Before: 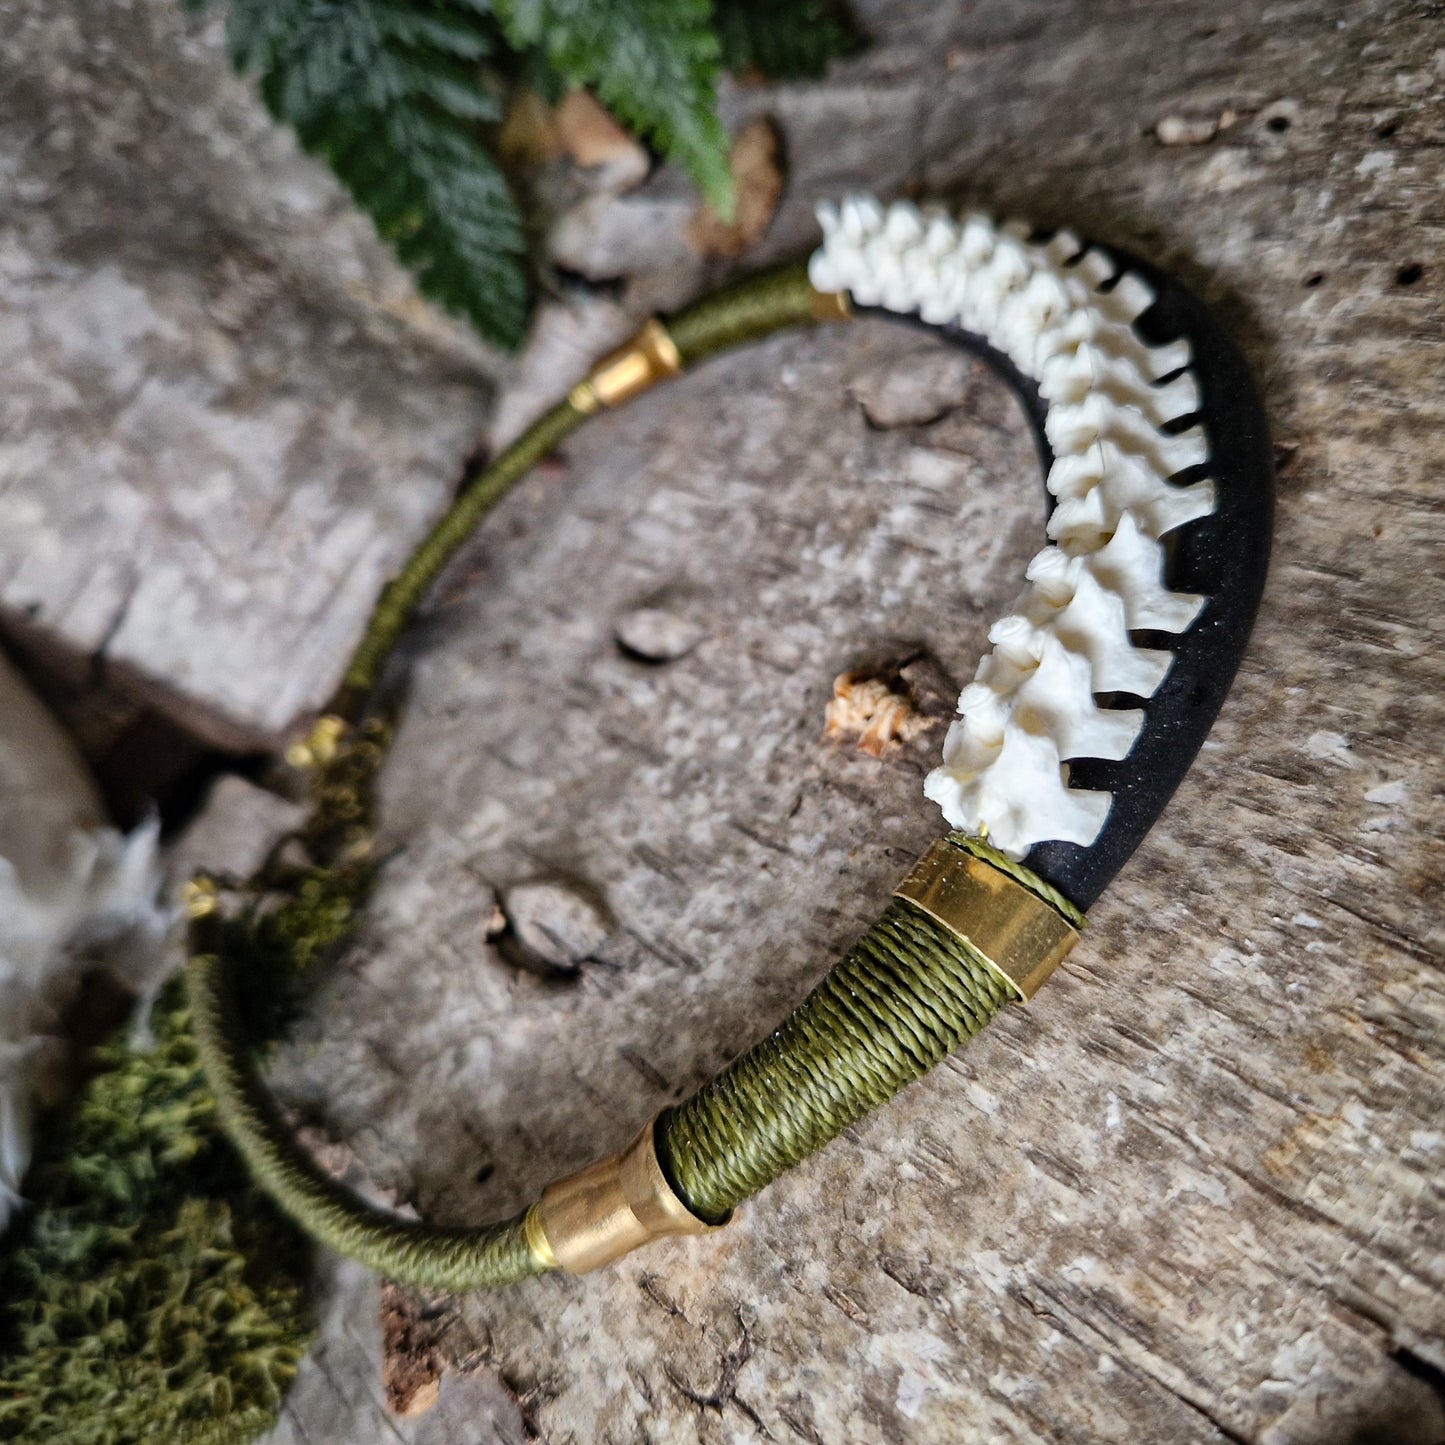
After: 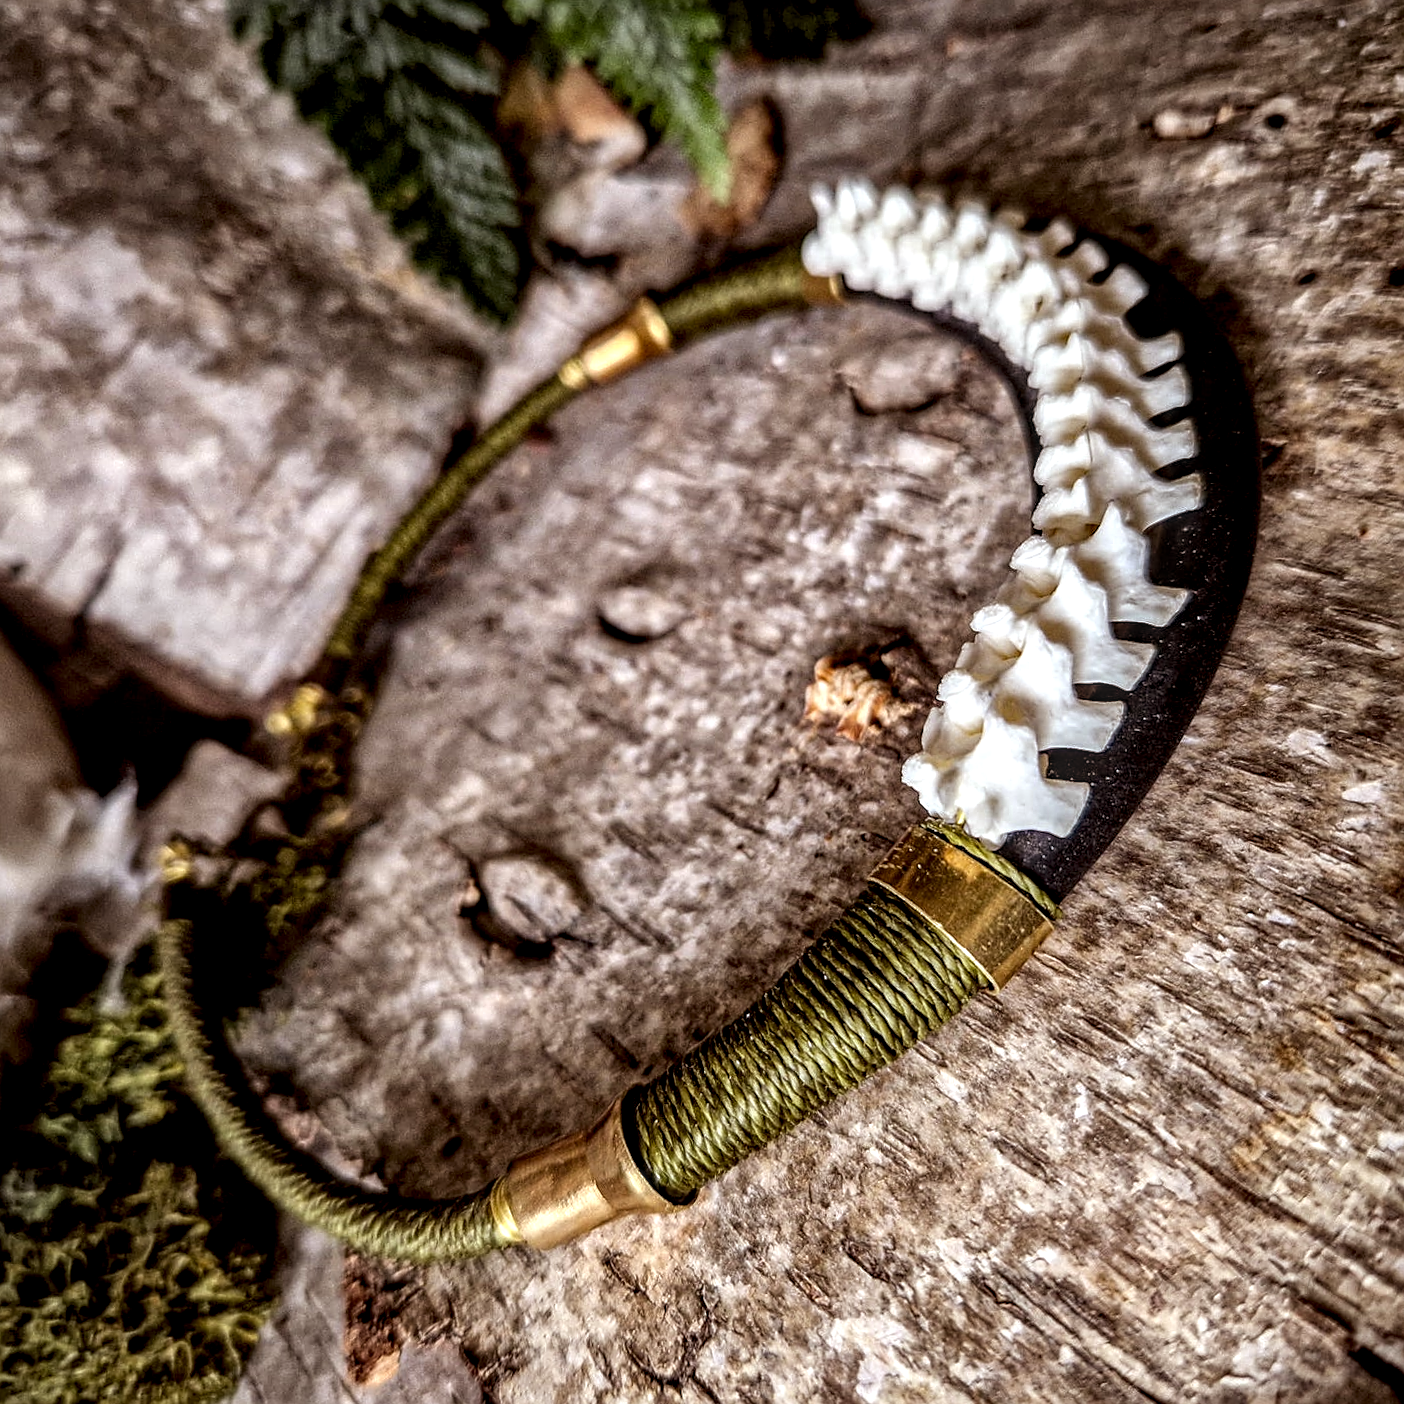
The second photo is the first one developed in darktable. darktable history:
local contrast: highlights 0%, shadows 0%, detail 182%
rgb levels: mode RGB, independent channels, levels [[0, 0.5, 1], [0, 0.521, 1], [0, 0.536, 1]]
crop and rotate: angle -1.69°
sharpen: on, module defaults
